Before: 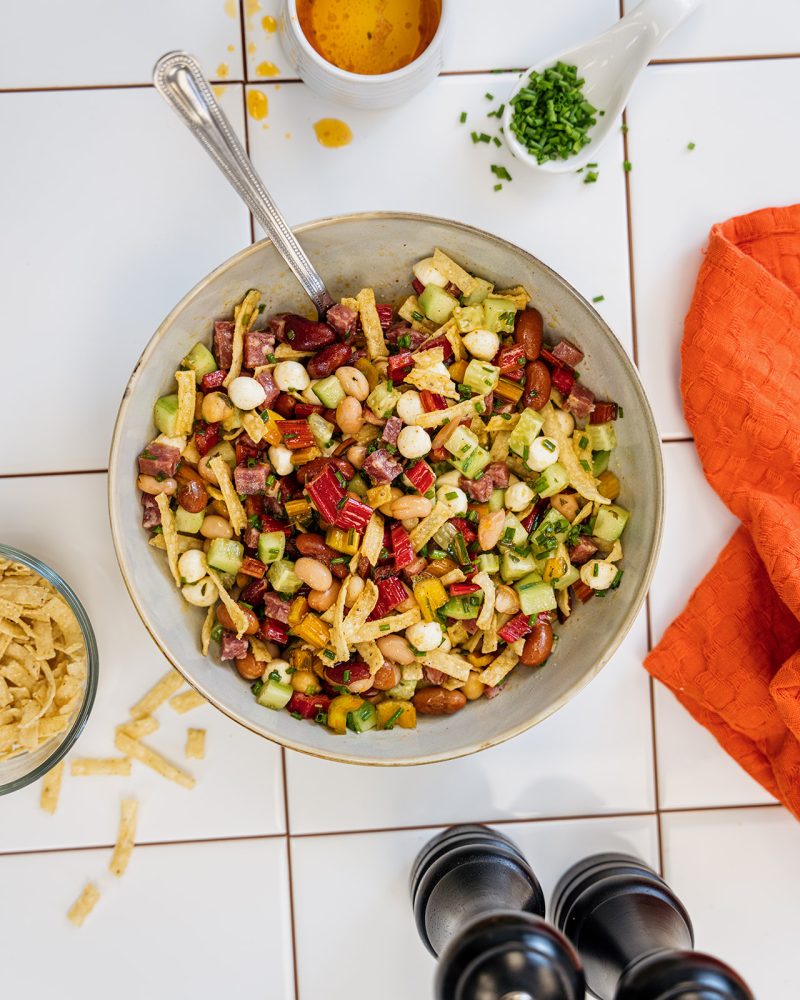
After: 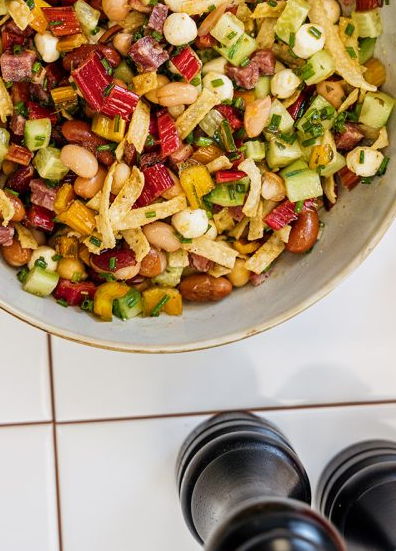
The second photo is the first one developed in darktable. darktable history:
crop: left 29.298%, top 41.344%, right 21.183%, bottom 3.49%
